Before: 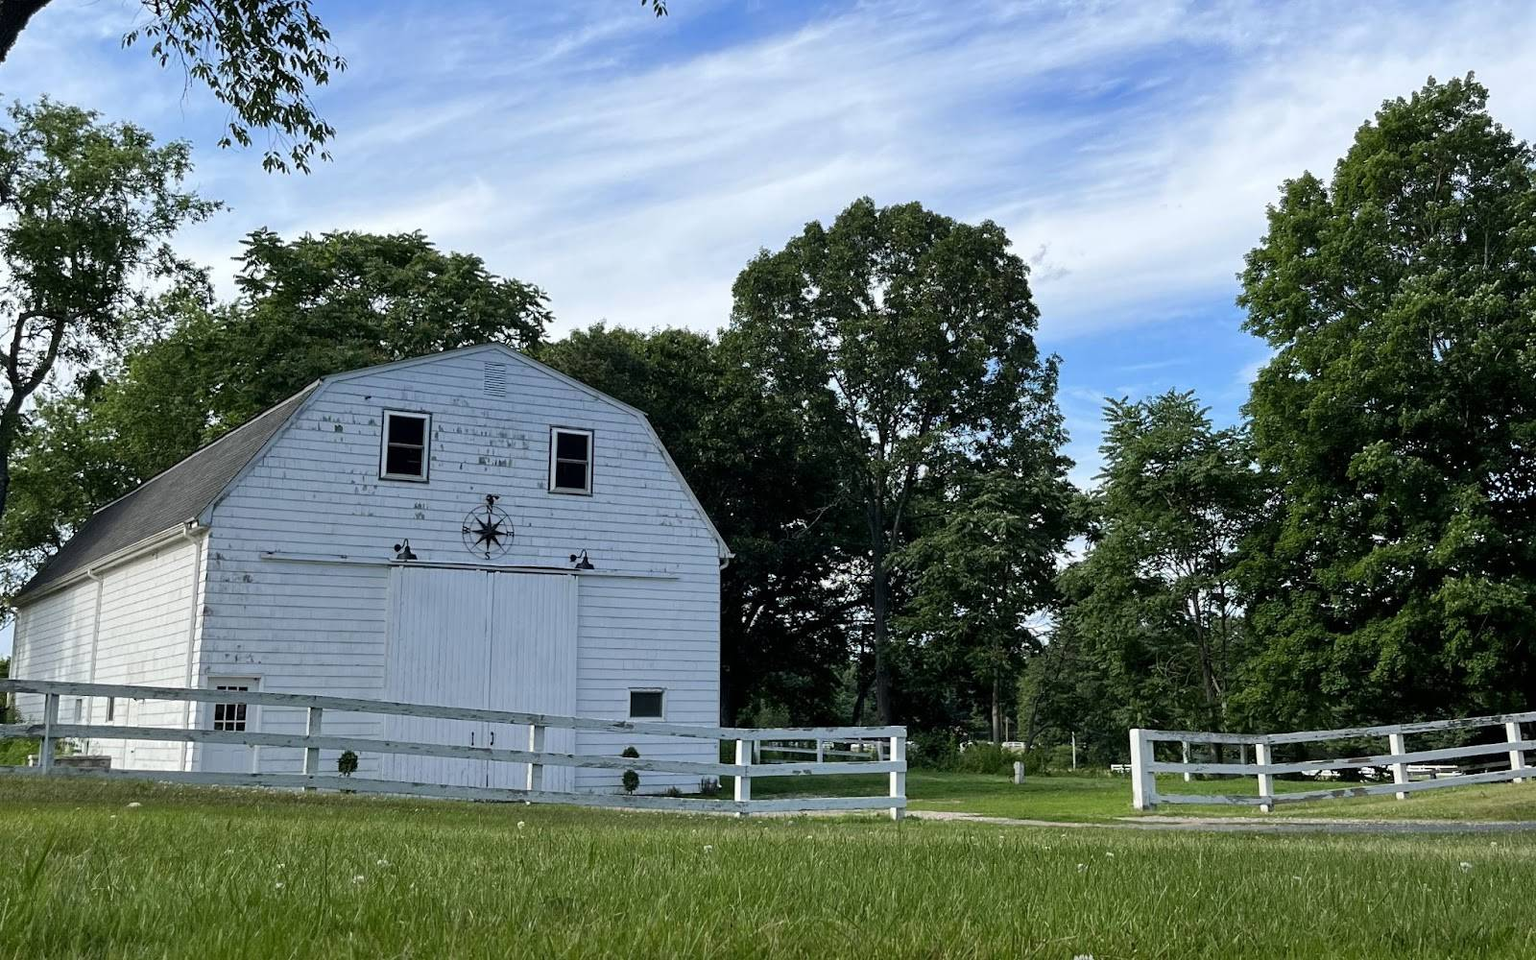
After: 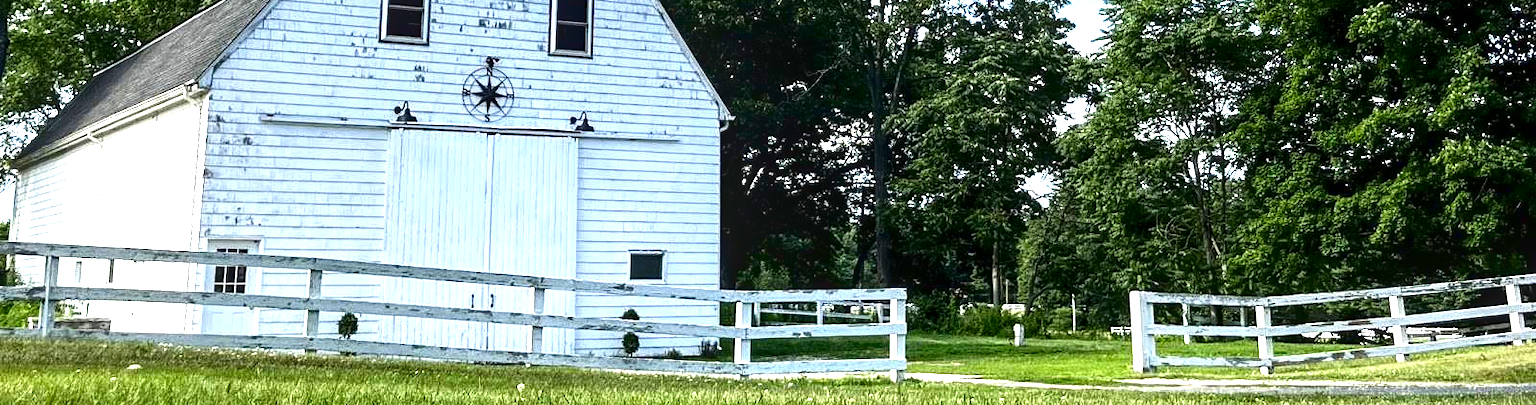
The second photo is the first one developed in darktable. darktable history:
exposure: black level correction 0, exposure 1.571 EV, compensate highlight preservation false
local contrast: detail 130%
contrast brightness saturation: contrast 0.127, brightness -0.245, saturation 0.136
crop: top 45.624%, bottom 12.154%
